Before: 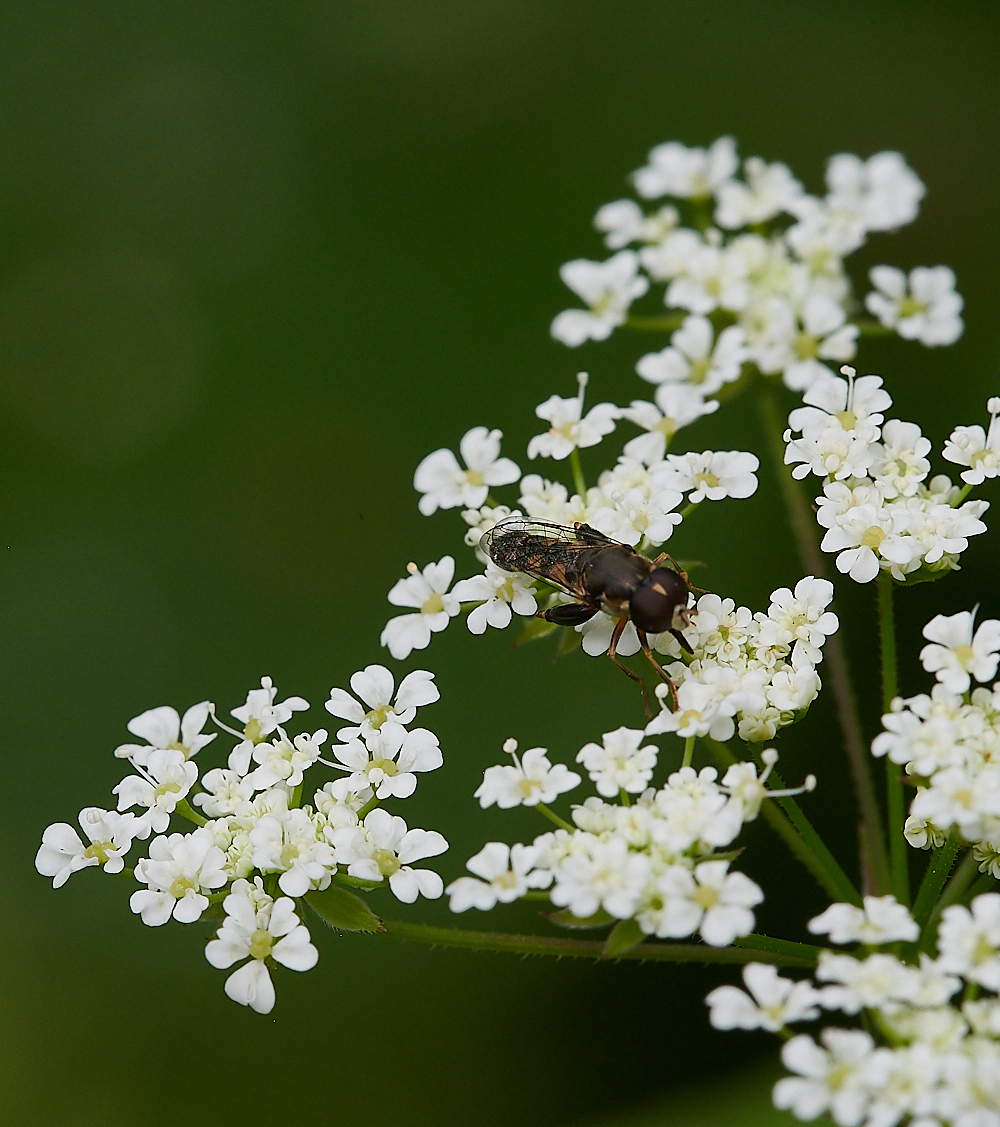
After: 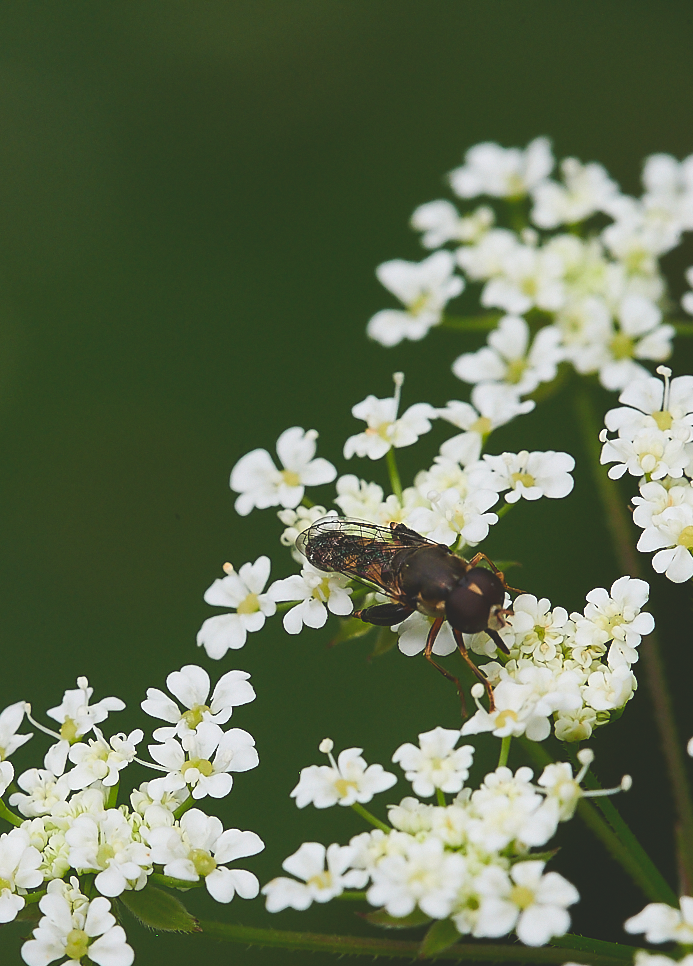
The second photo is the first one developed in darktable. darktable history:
contrast brightness saturation: contrast 0.156, saturation 0.334
crop: left 18.495%, right 12.189%, bottom 14.261%
exposure: black level correction -0.028, compensate highlight preservation false
